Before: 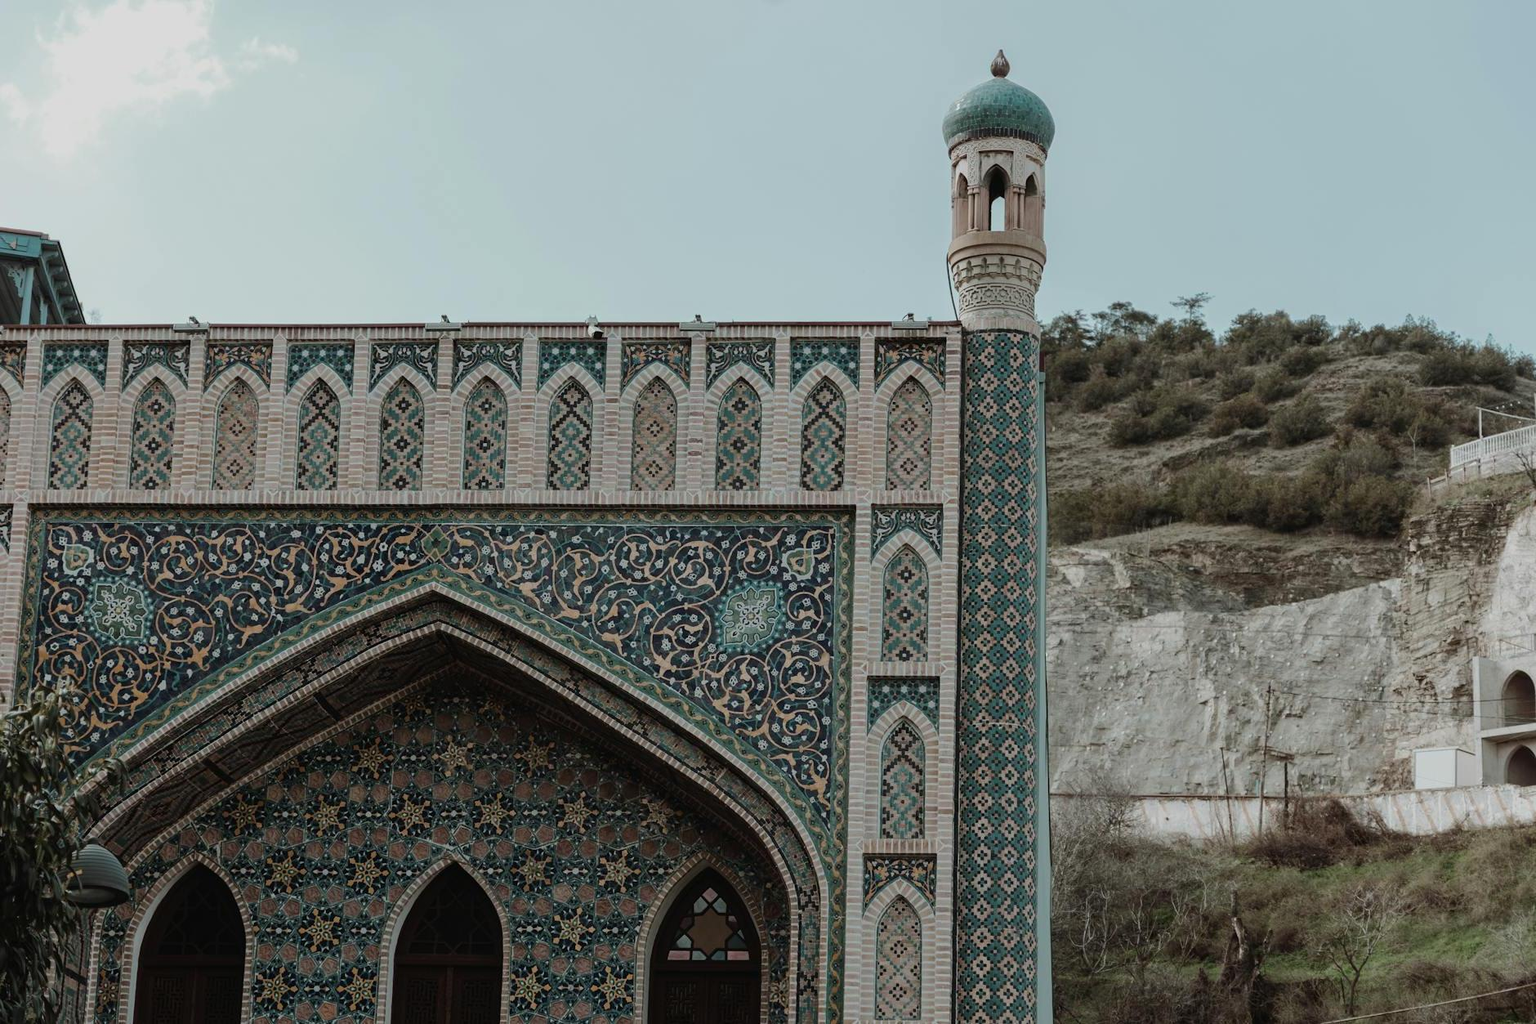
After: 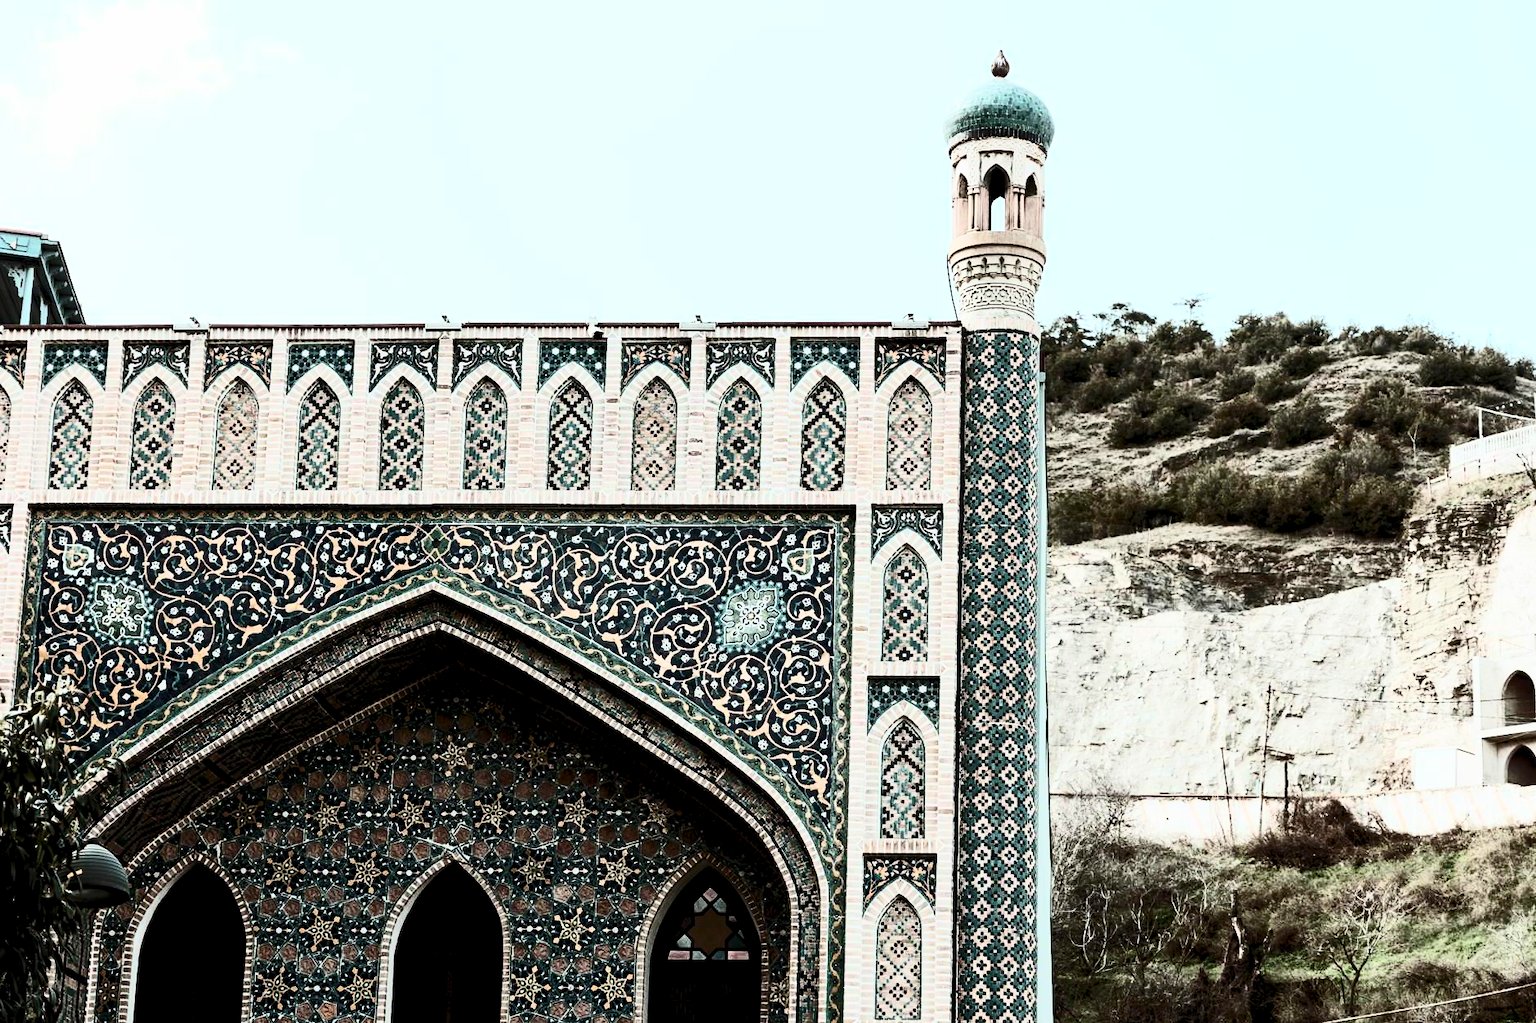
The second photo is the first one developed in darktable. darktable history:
rgb levels: preserve colors sum RGB, levels [[0.038, 0.433, 0.934], [0, 0.5, 1], [0, 0.5, 1]]
contrast brightness saturation: contrast 0.93, brightness 0.2
exposure: exposure 0.496 EV, compensate highlight preservation false
